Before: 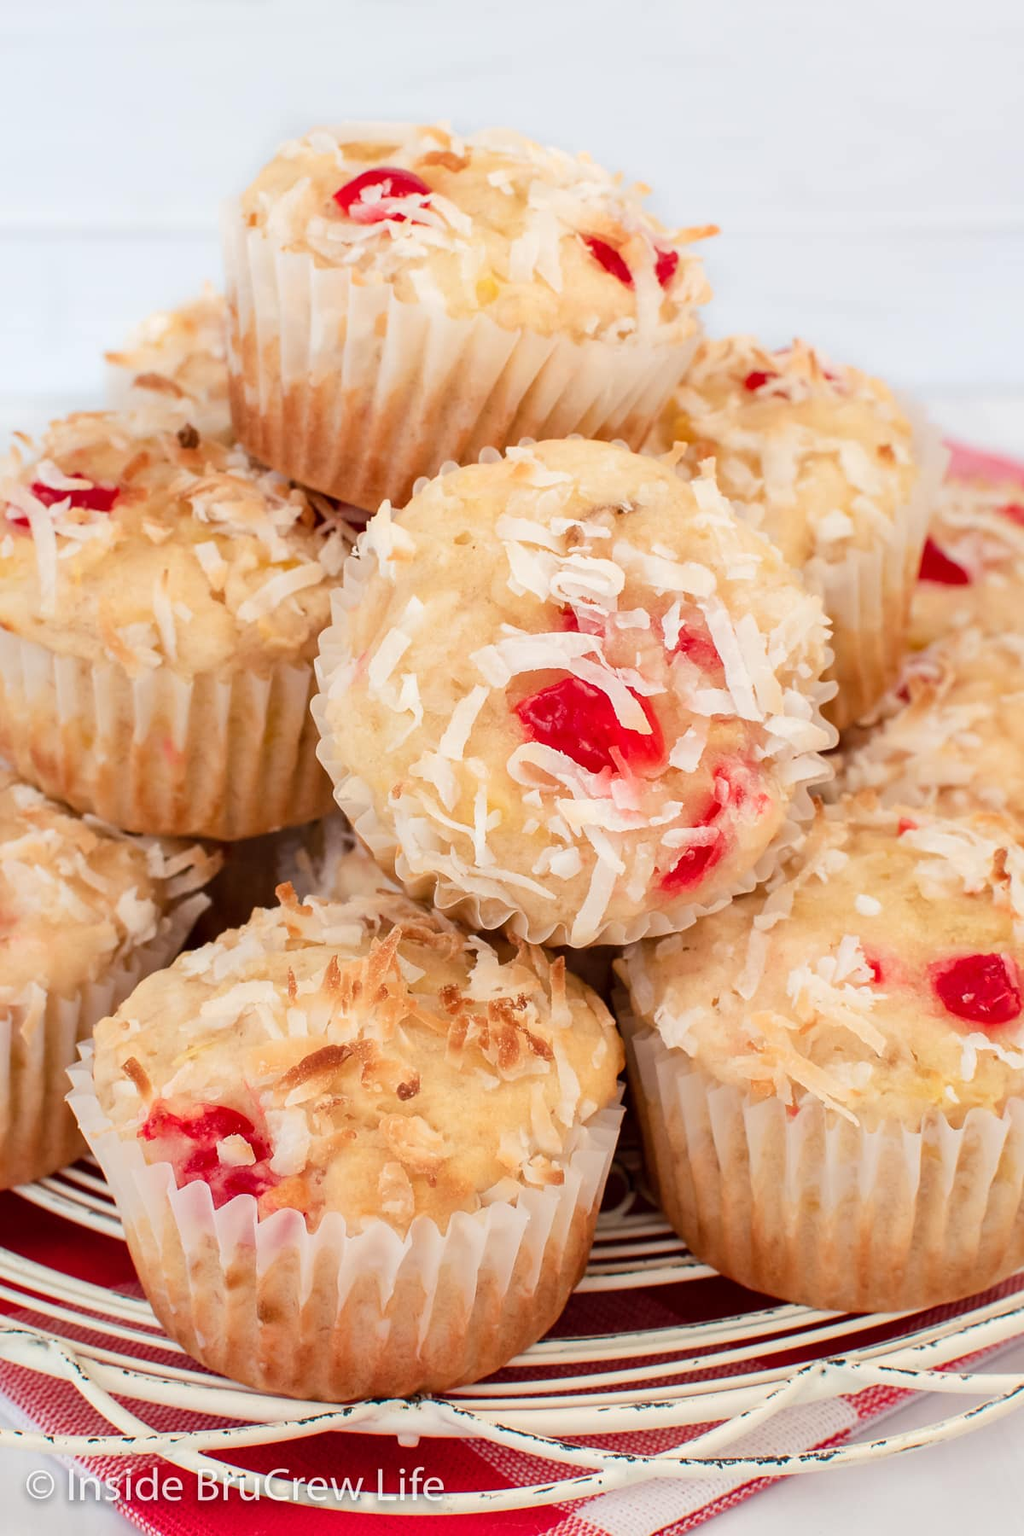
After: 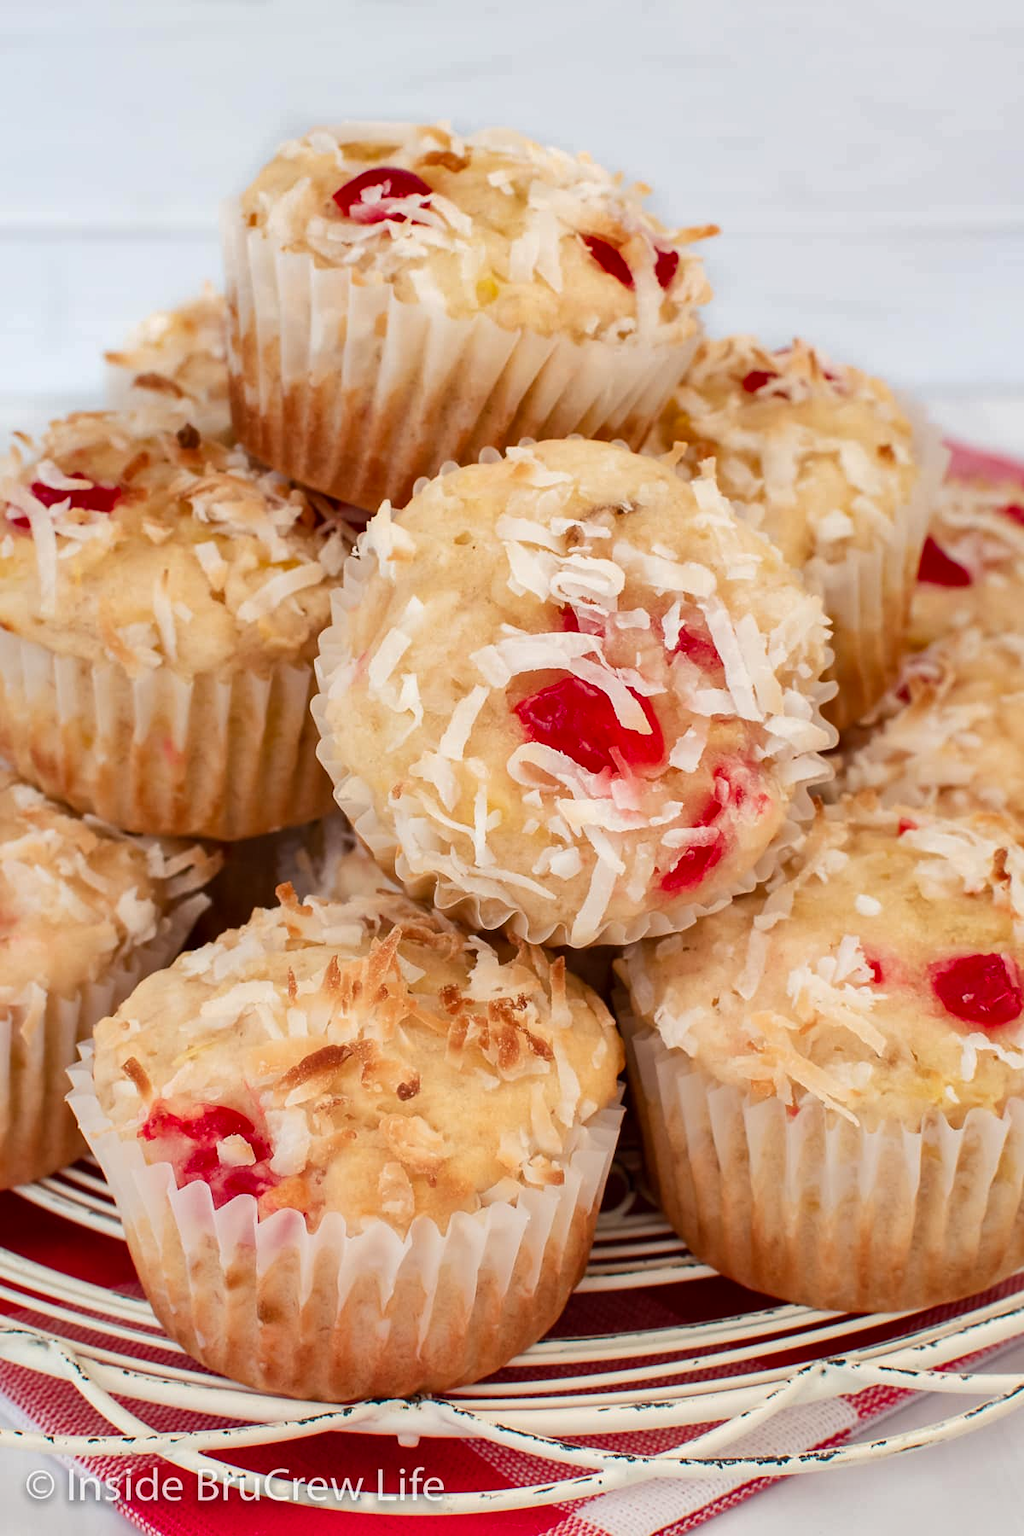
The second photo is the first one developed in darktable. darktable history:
tone equalizer: edges refinement/feathering 500, mask exposure compensation -1.57 EV, preserve details no
shadows and highlights: radius 266, soften with gaussian
